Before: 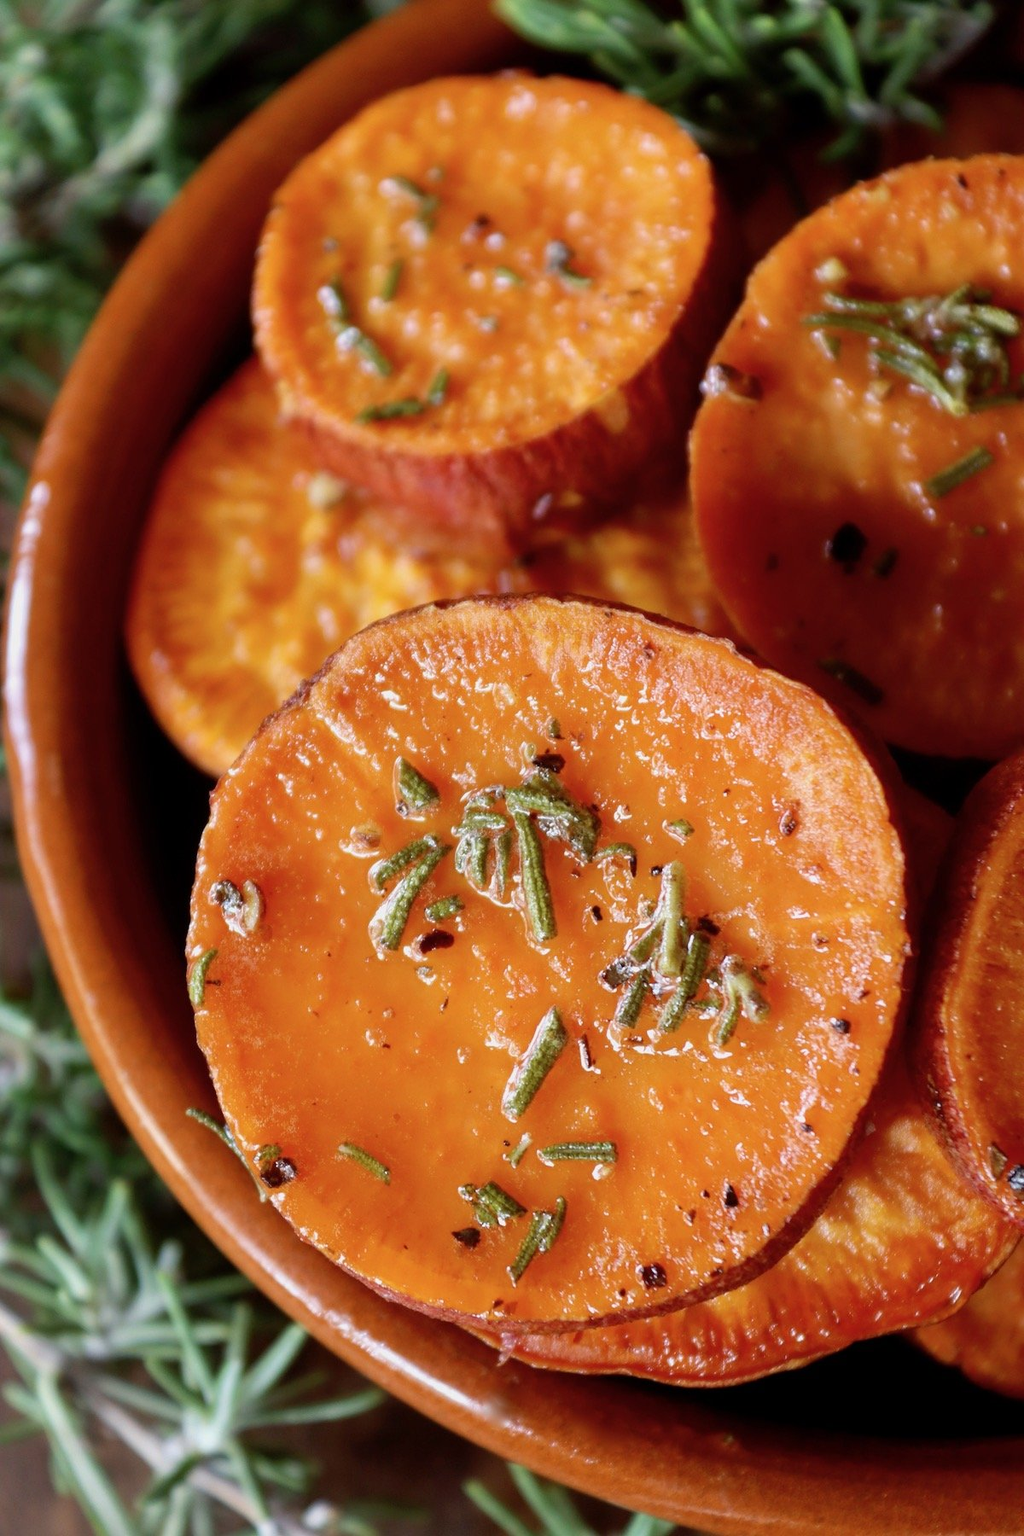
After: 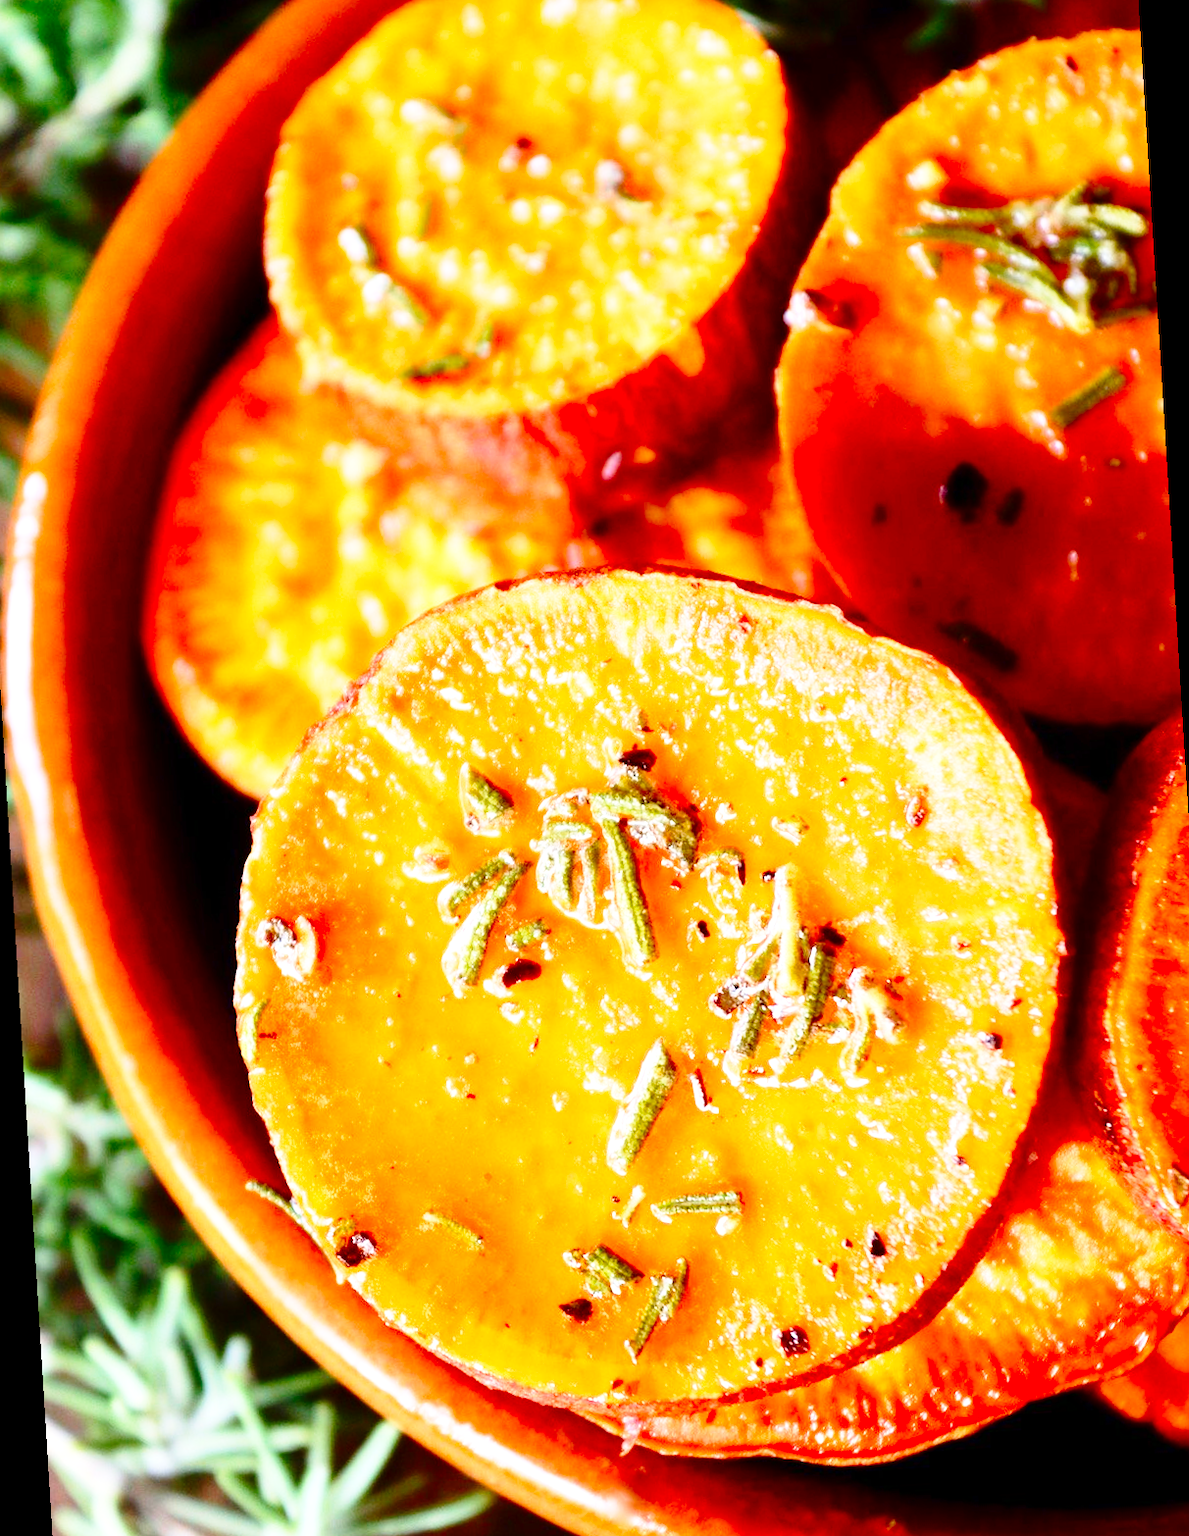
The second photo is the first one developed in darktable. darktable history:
base curve: curves: ch0 [(0, 0) (0.028, 0.03) (0.121, 0.232) (0.46, 0.748) (0.859, 0.968) (1, 1)], preserve colors none
rotate and perspective: rotation -3.52°, crop left 0.036, crop right 0.964, crop top 0.081, crop bottom 0.919
exposure: exposure 0.766 EV, compensate highlight preservation false
contrast brightness saturation: contrast 0.16, saturation 0.32
